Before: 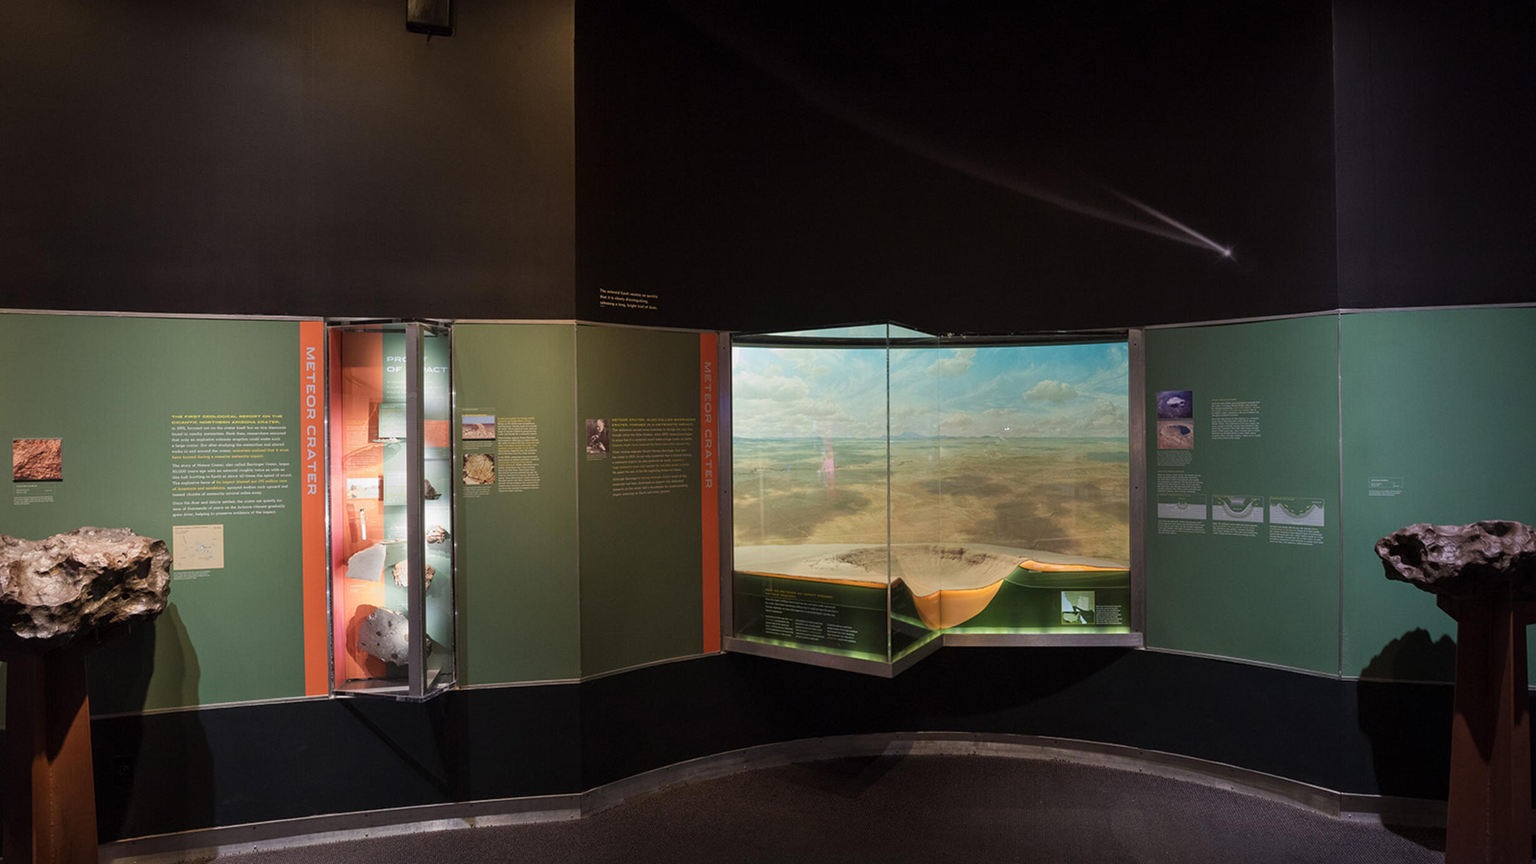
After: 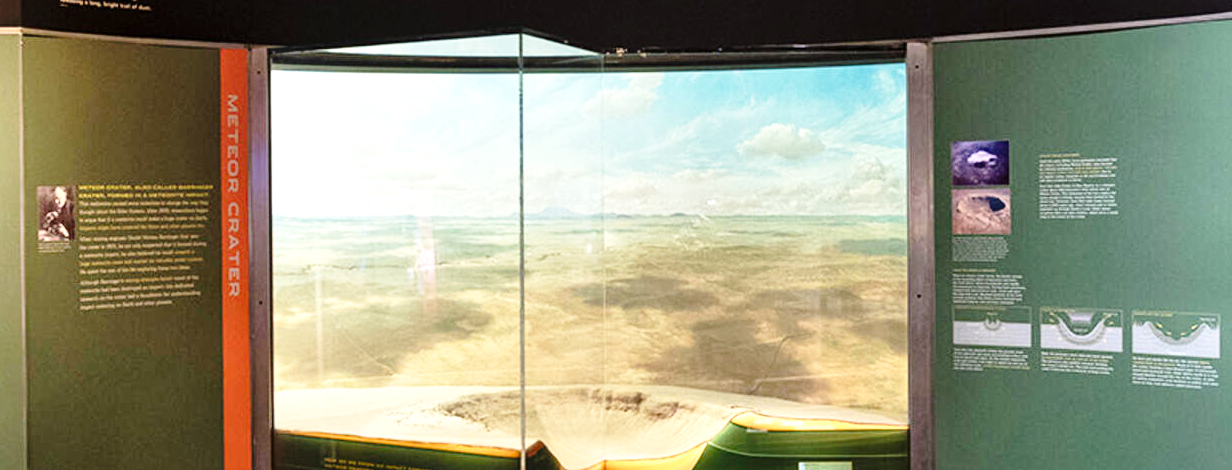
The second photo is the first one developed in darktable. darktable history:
local contrast: mode bilateral grid, contrast 25, coarseness 61, detail 152%, midtone range 0.2
exposure: exposure 0.717 EV, compensate exposure bias true, compensate highlight preservation false
crop: left 36.638%, top 35.056%, right 13.034%, bottom 30.926%
base curve: curves: ch0 [(0, 0) (0.028, 0.03) (0.121, 0.232) (0.46, 0.748) (0.859, 0.968) (1, 1)], preserve colors none
